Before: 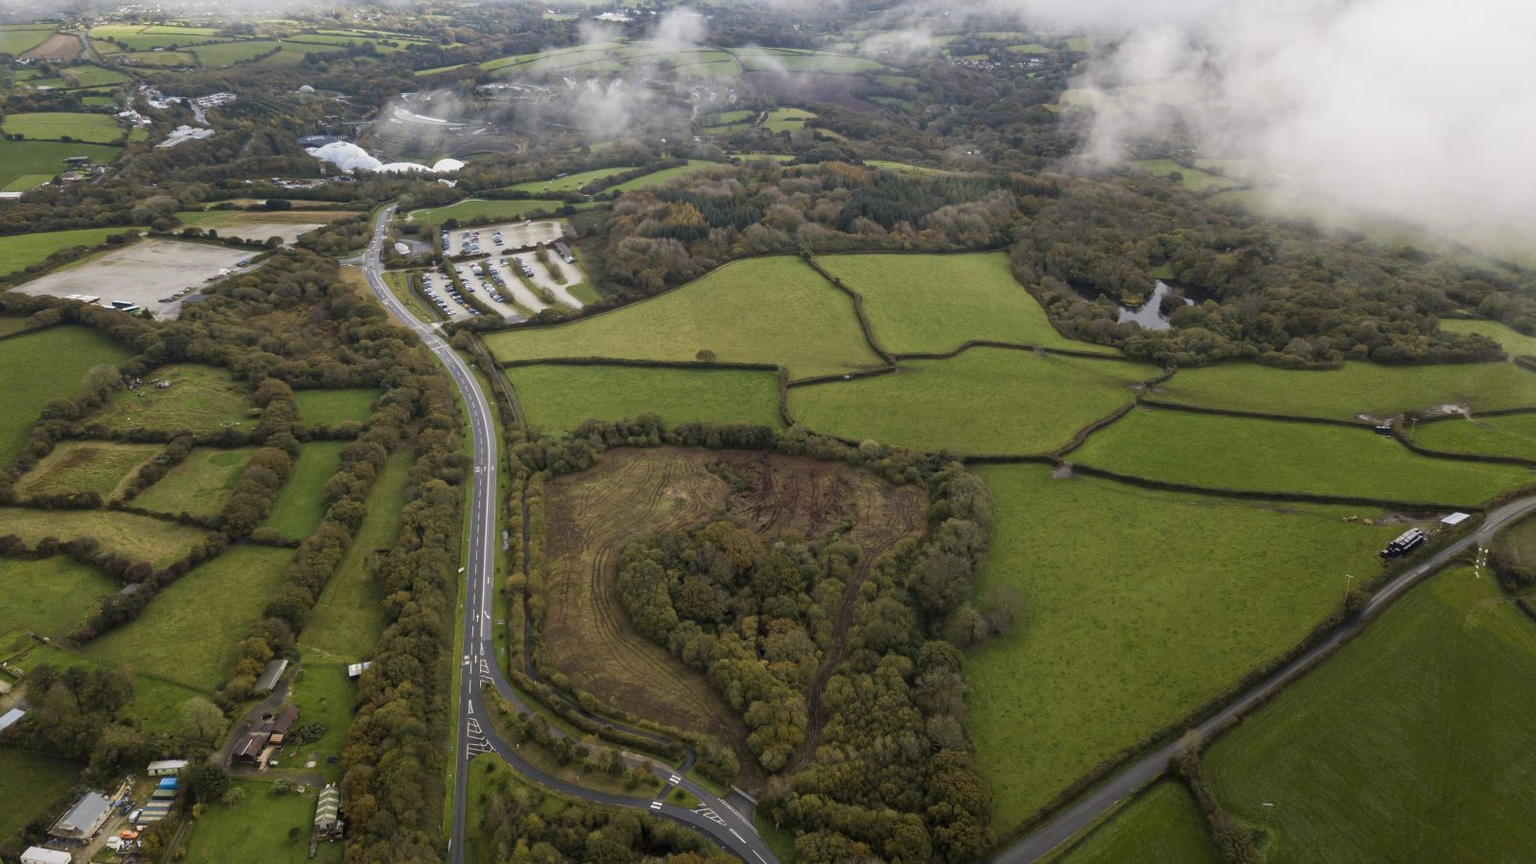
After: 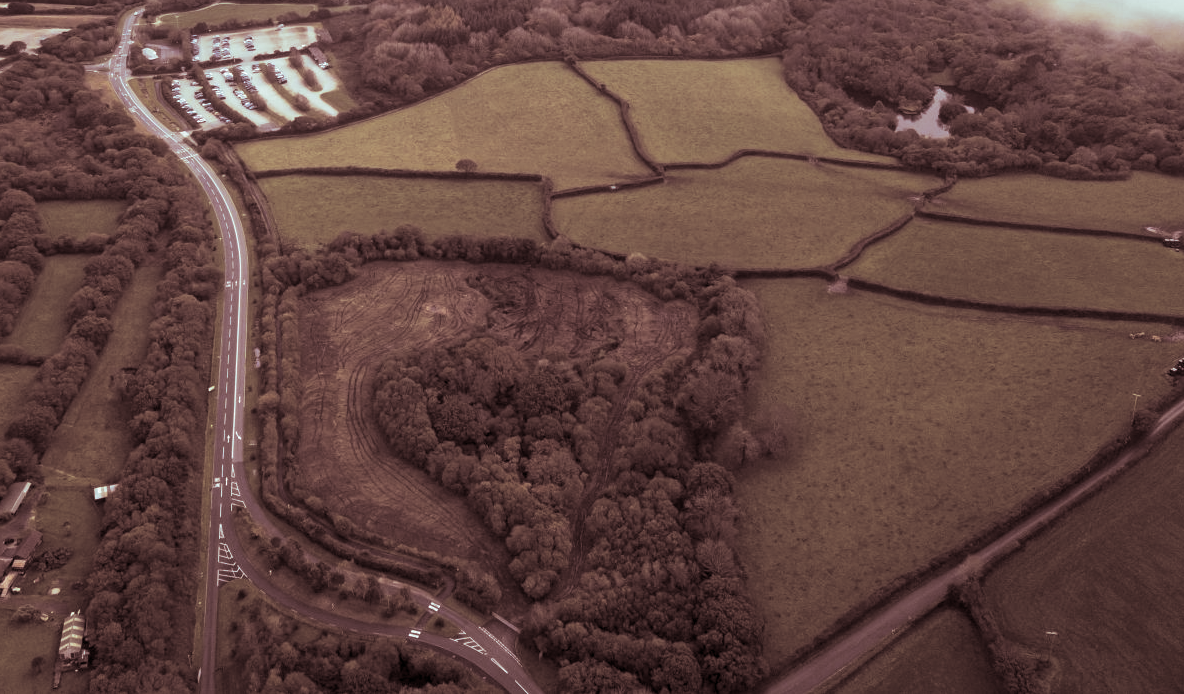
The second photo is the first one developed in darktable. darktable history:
crop: left 16.871%, top 22.857%, right 9.116%
split-toning: shadows › saturation 0.3, highlights › hue 180°, highlights › saturation 0.3, compress 0%
exposure: black level correction 0.001, exposure 0.3 EV, compensate highlight preservation false
